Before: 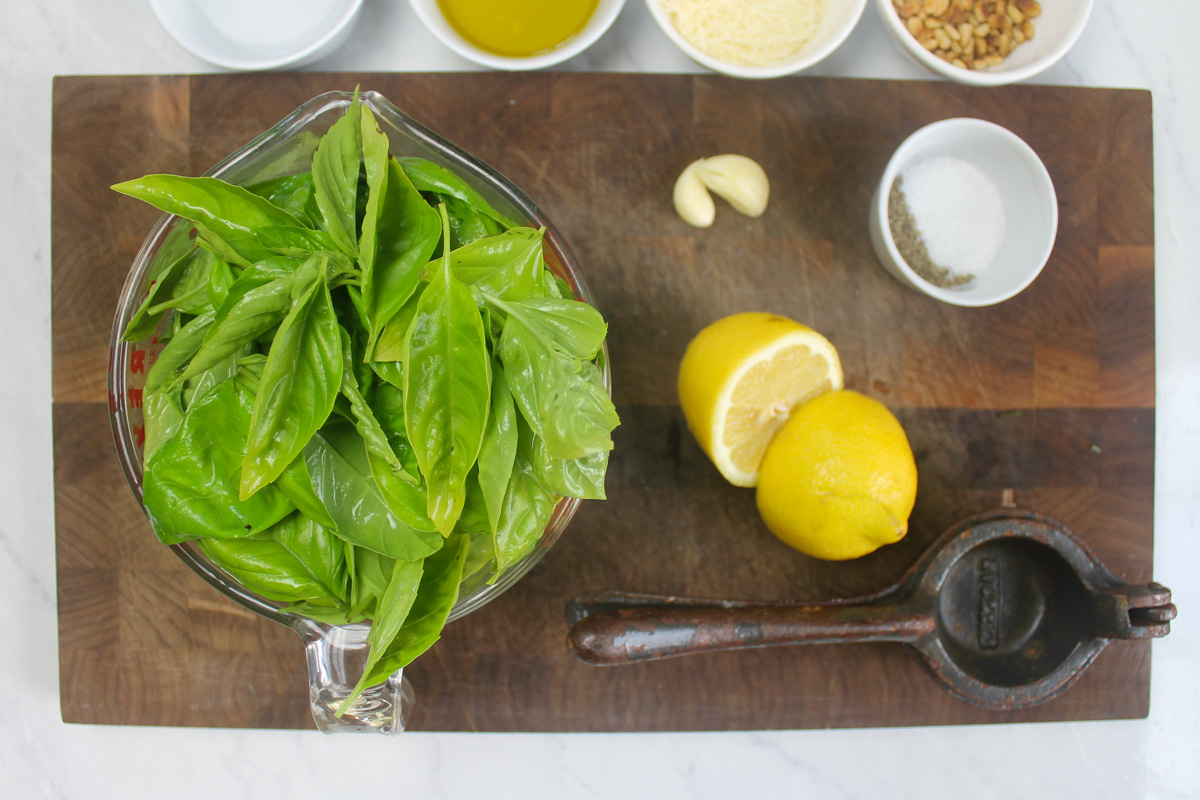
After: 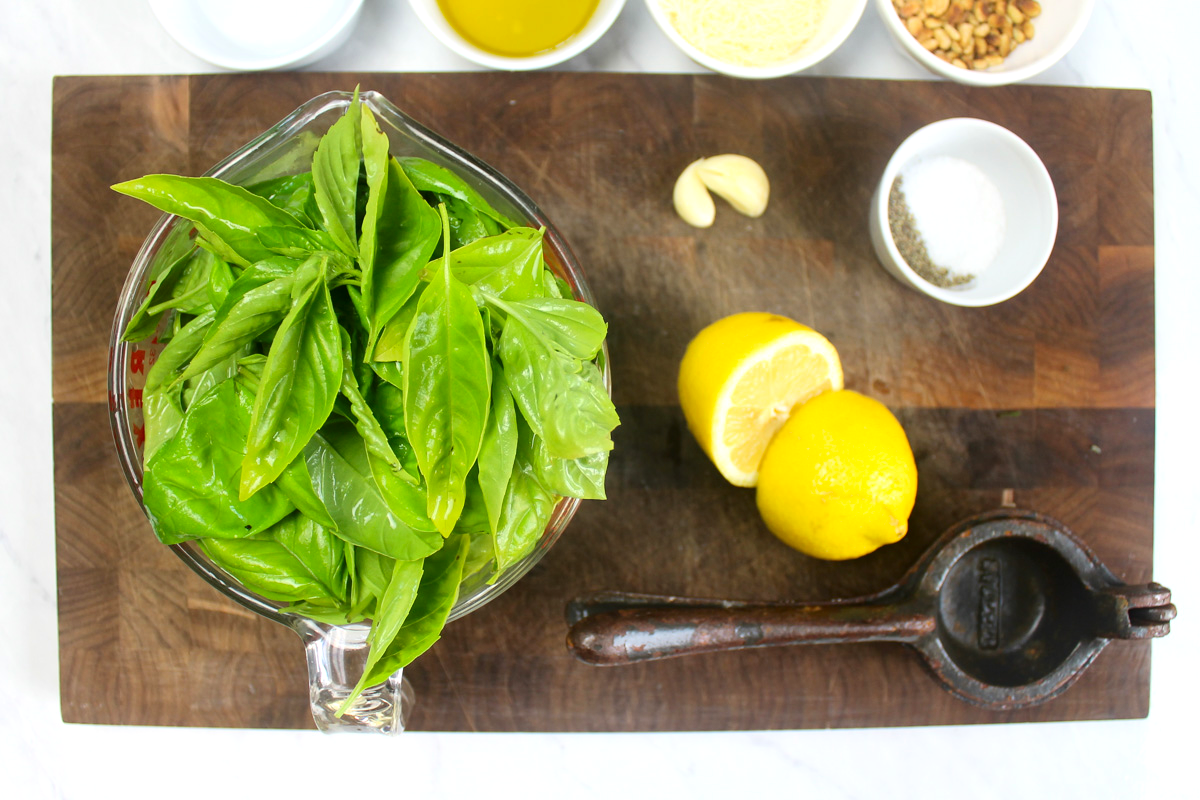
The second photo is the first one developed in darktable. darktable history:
tone equalizer: -8 EV -0.384 EV, -7 EV -0.378 EV, -6 EV -0.297 EV, -5 EV -0.197 EV, -3 EV 0.202 EV, -2 EV 0.343 EV, -1 EV 0.389 EV, +0 EV 0.419 EV
contrast brightness saturation: contrast 0.155, brightness -0.012, saturation 0.104
